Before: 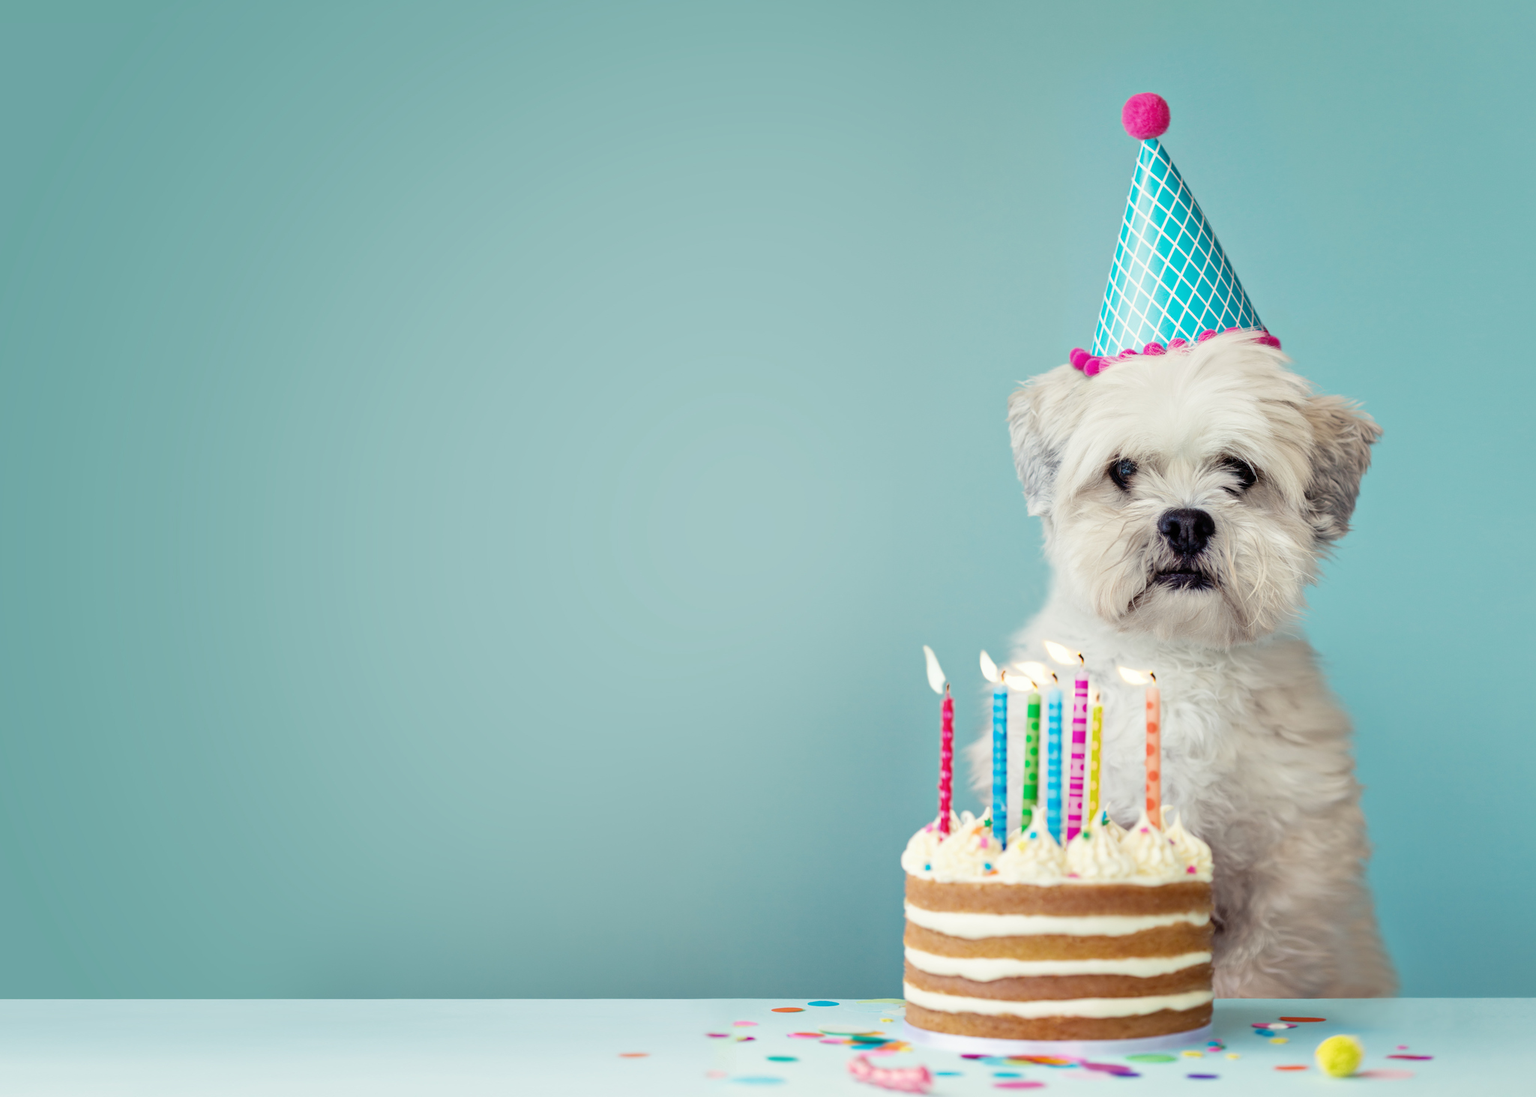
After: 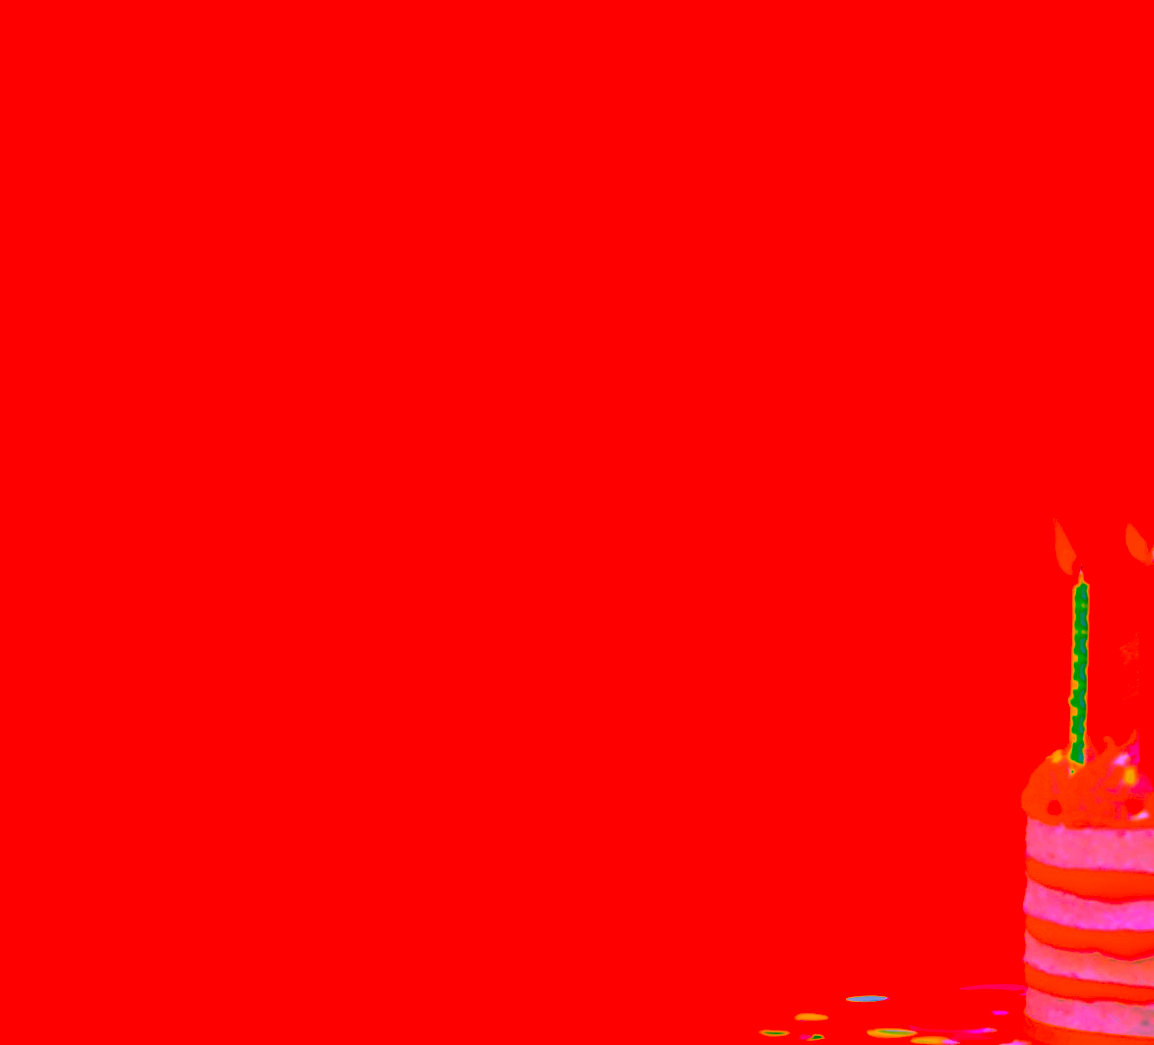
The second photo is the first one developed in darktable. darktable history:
crop: left 8.966%, top 23.852%, right 34.699%, bottom 4.703%
local contrast: mode bilateral grid, contrast 20, coarseness 50, detail 120%, midtone range 0.2
sigmoid: contrast 1.7, skew 0.1, preserve hue 0%, red attenuation 0.1, red rotation 0.035, green attenuation 0.1, green rotation -0.017, blue attenuation 0.15, blue rotation -0.052, base primaries Rec2020
color correction: highlights a* -39.68, highlights b* -40, shadows a* -40, shadows b* -40, saturation -3
